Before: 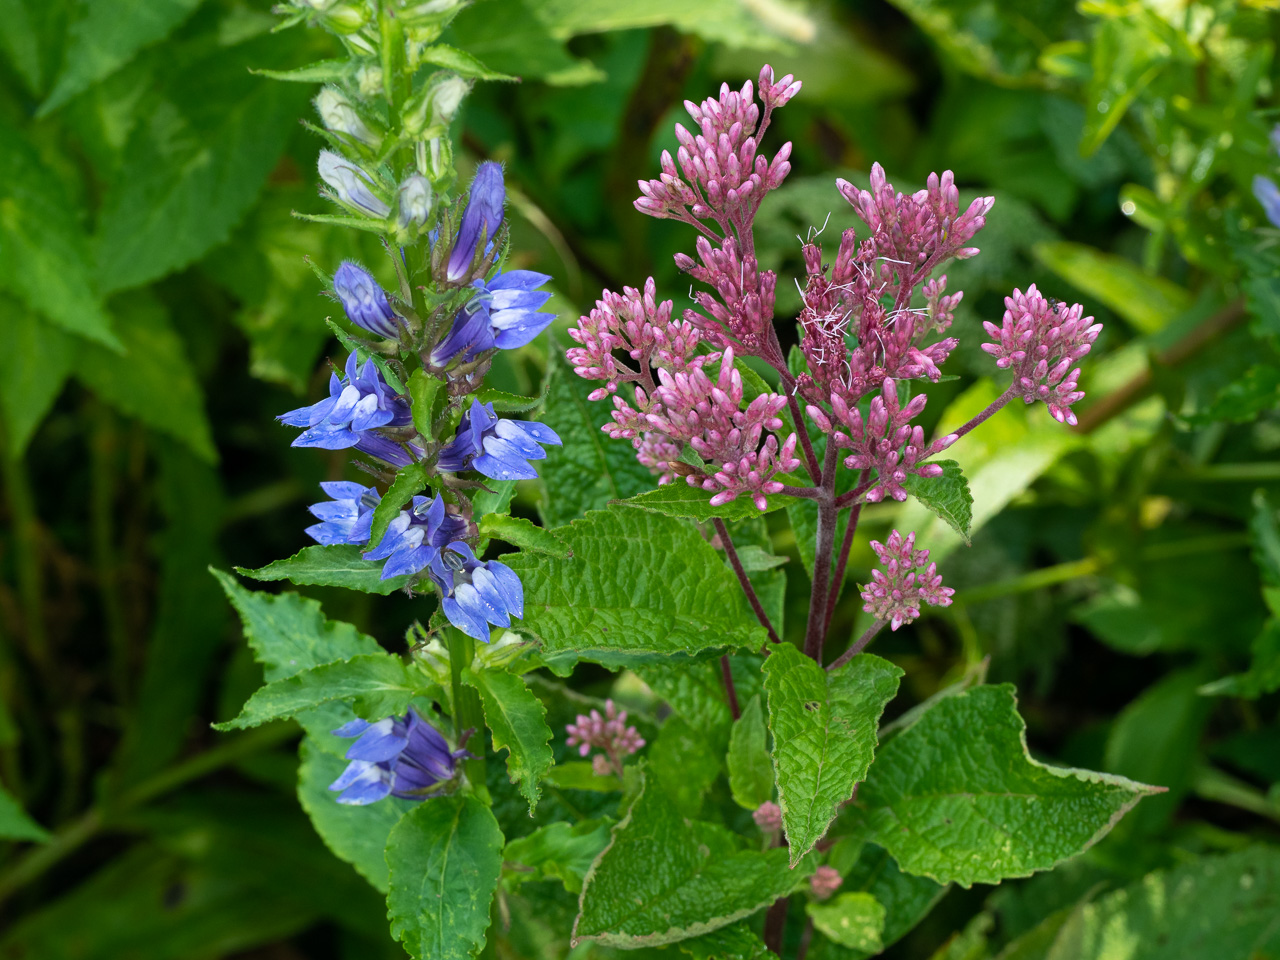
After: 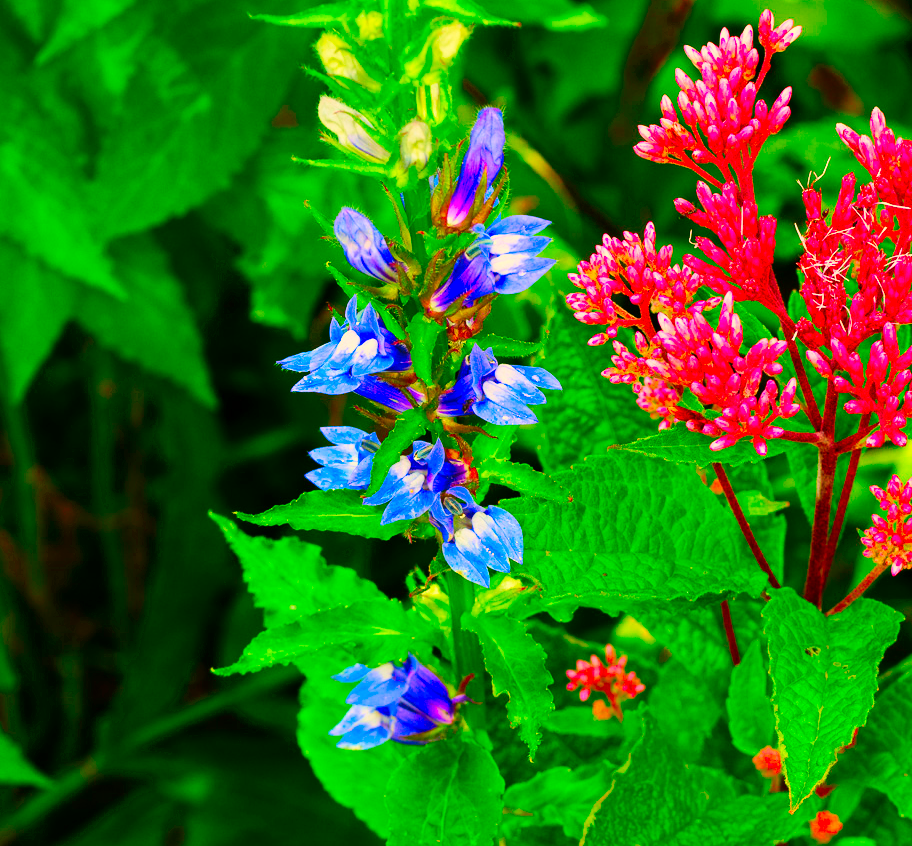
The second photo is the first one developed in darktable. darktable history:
base curve: curves: ch0 [(0, 0) (0.032, 0.025) (0.121, 0.166) (0.206, 0.329) (0.605, 0.79) (1, 1)], preserve colors none
color correction: saturation 3
velvia: strength 27%
crop: top 5.803%, right 27.864%, bottom 5.804%
white balance: red 1.123, blue 0.83
